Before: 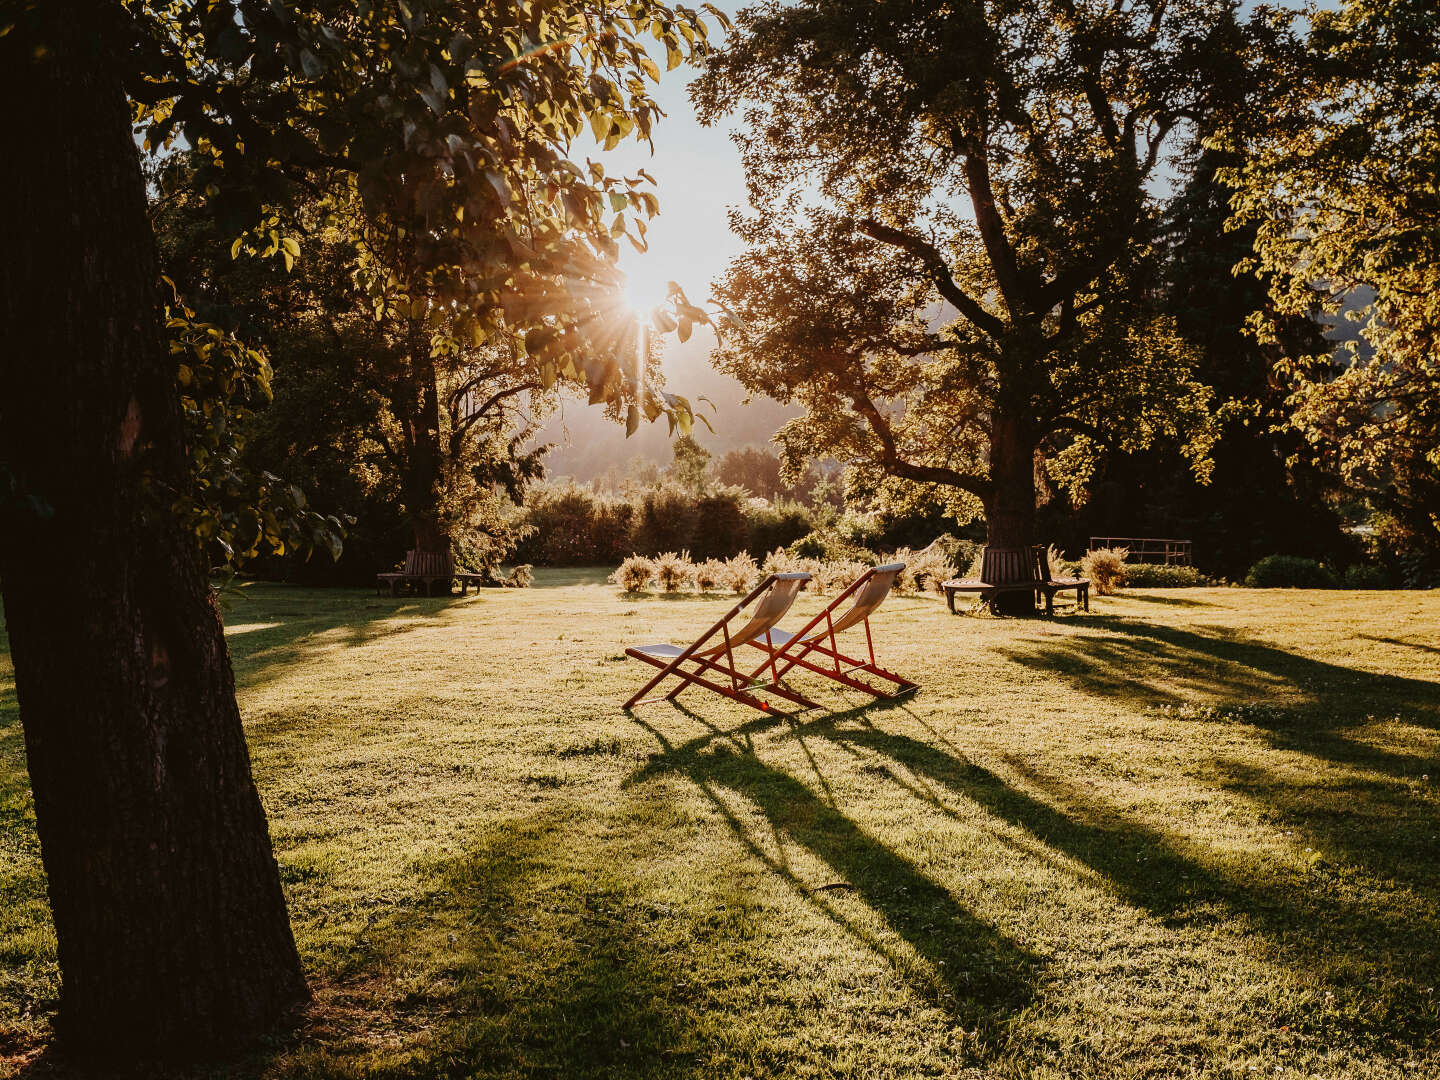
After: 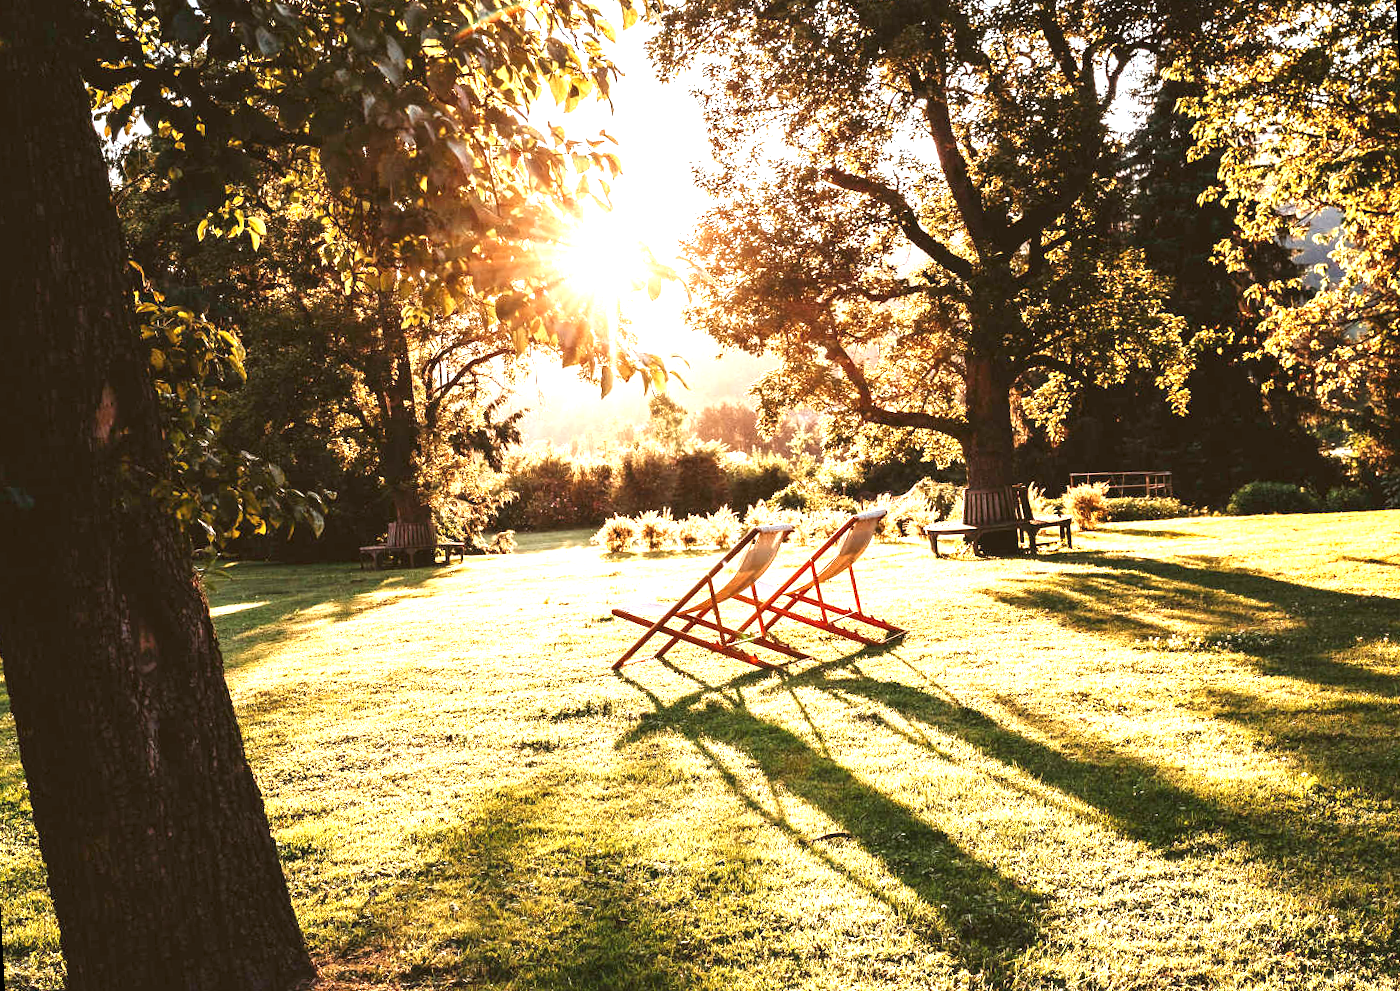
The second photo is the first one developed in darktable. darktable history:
rotate and perspective: rotation -3°, crop left 0.031, crop right 0.968, crop top 0.07, crop bottom 0.93
exposure: black level correction 0, exposure 1.75 EV, compensate exposure bias true, compensate highlight preservation false
